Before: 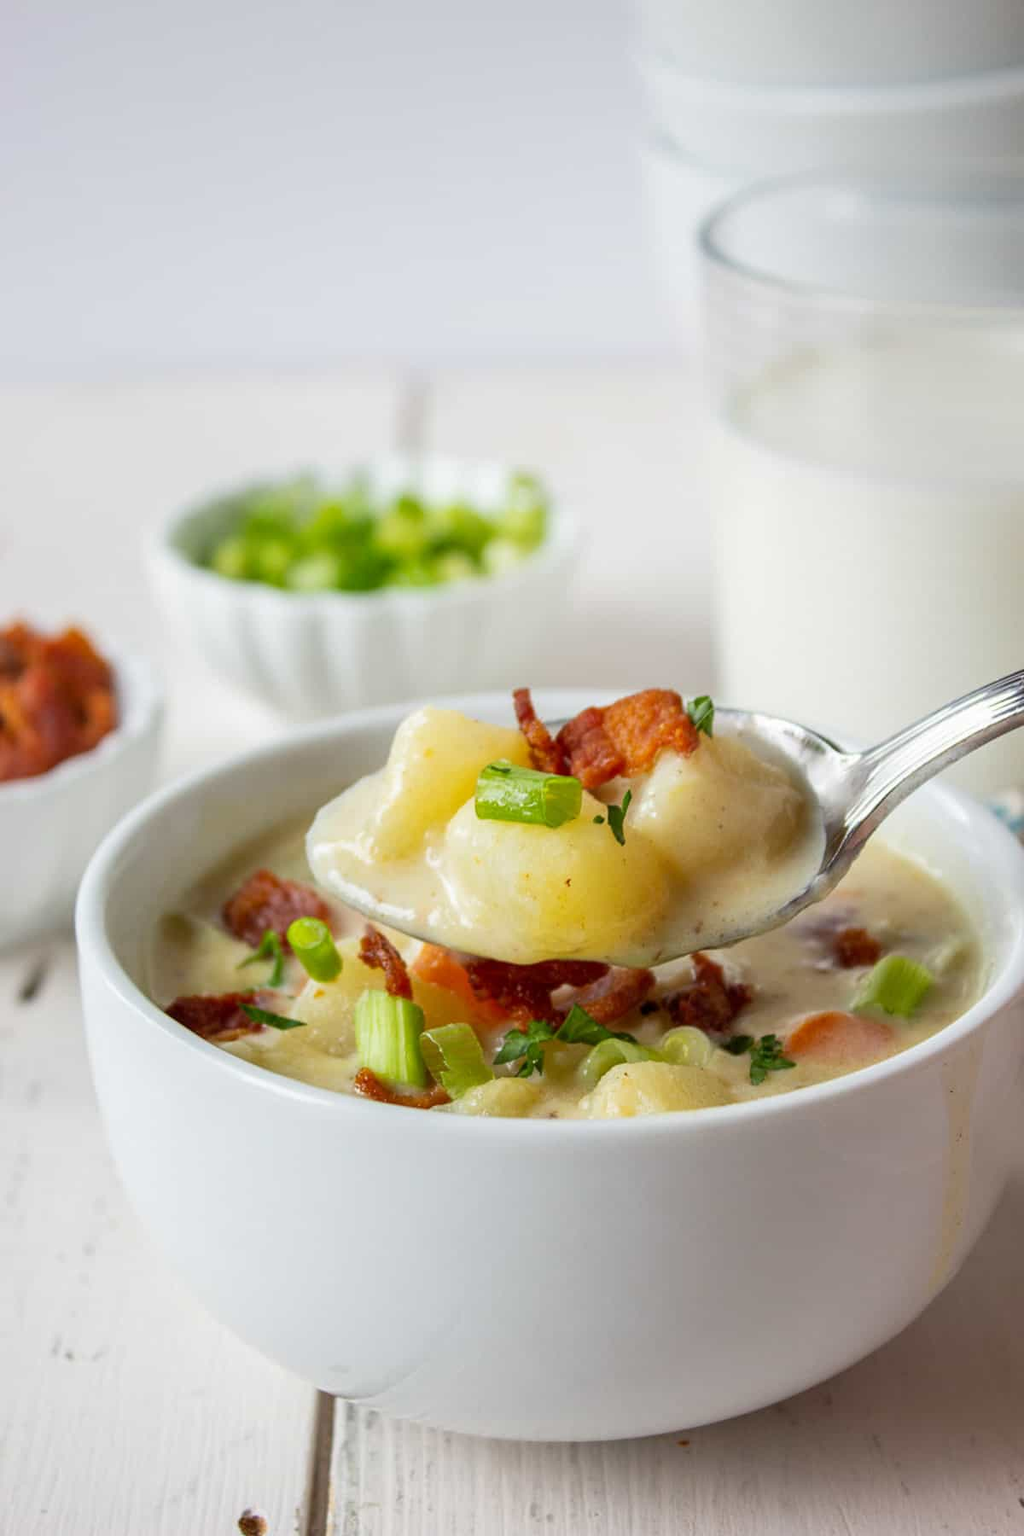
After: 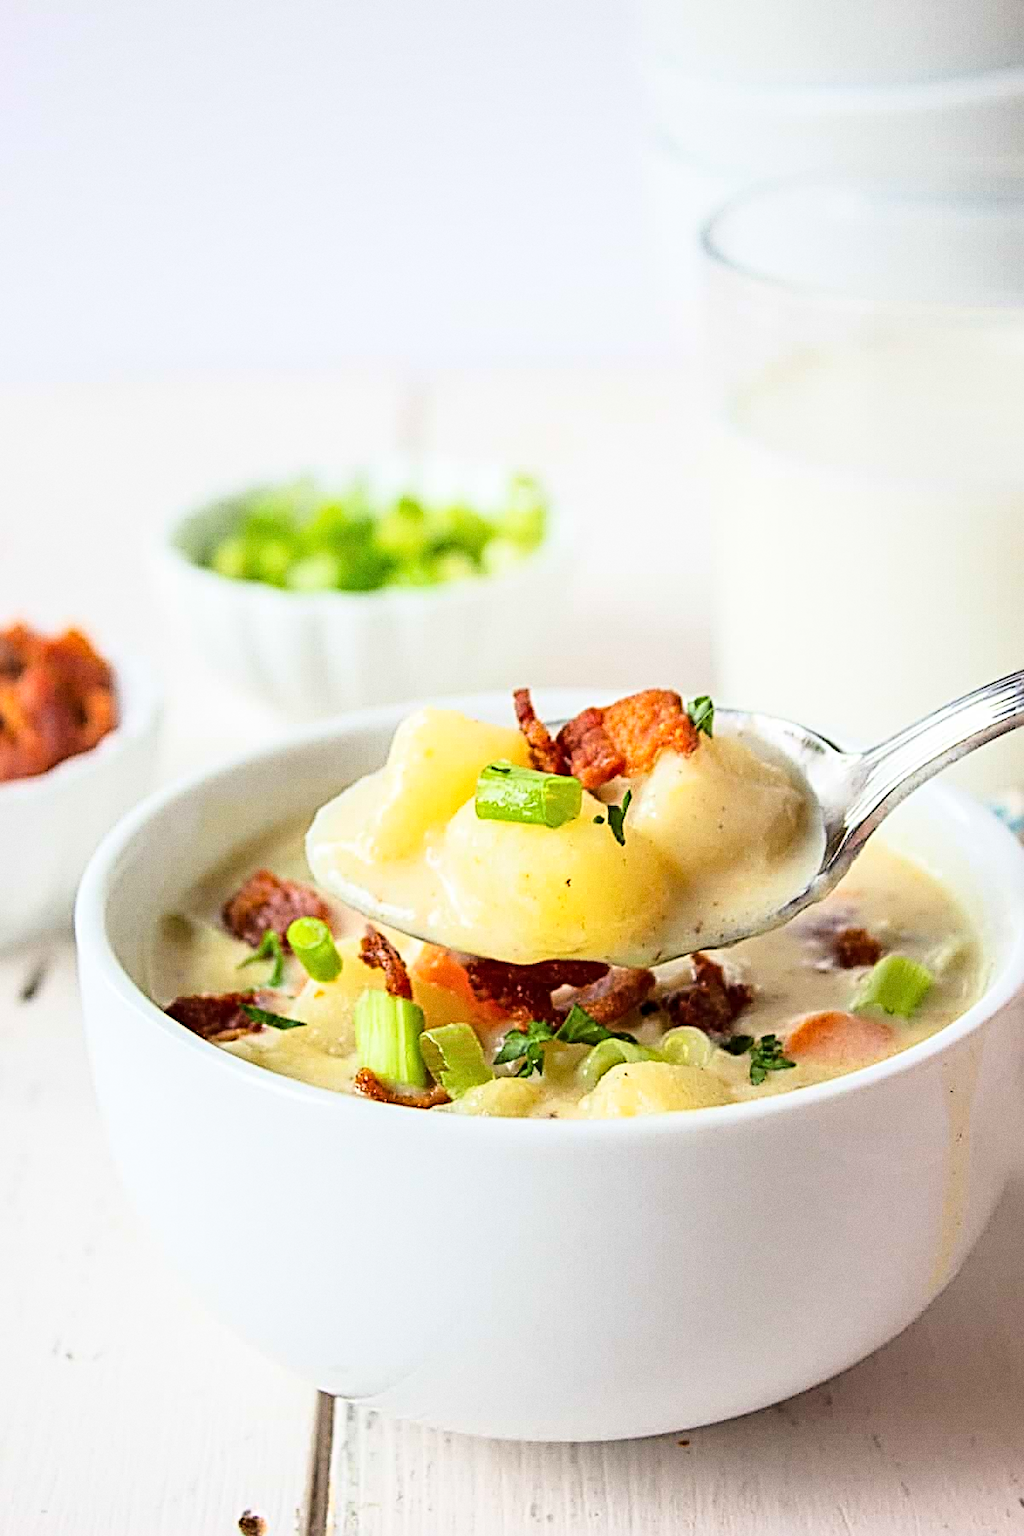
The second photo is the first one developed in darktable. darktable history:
sharpen: radius 3.69, amount 0.928
grain: coarseness 0.09 ISO
base curve: curves: ch0 [(0, 0) (0.028, 0.03) (0.121, 0.232) (0.46, 0.748) (0.859, 0.968) (1, 1)]
